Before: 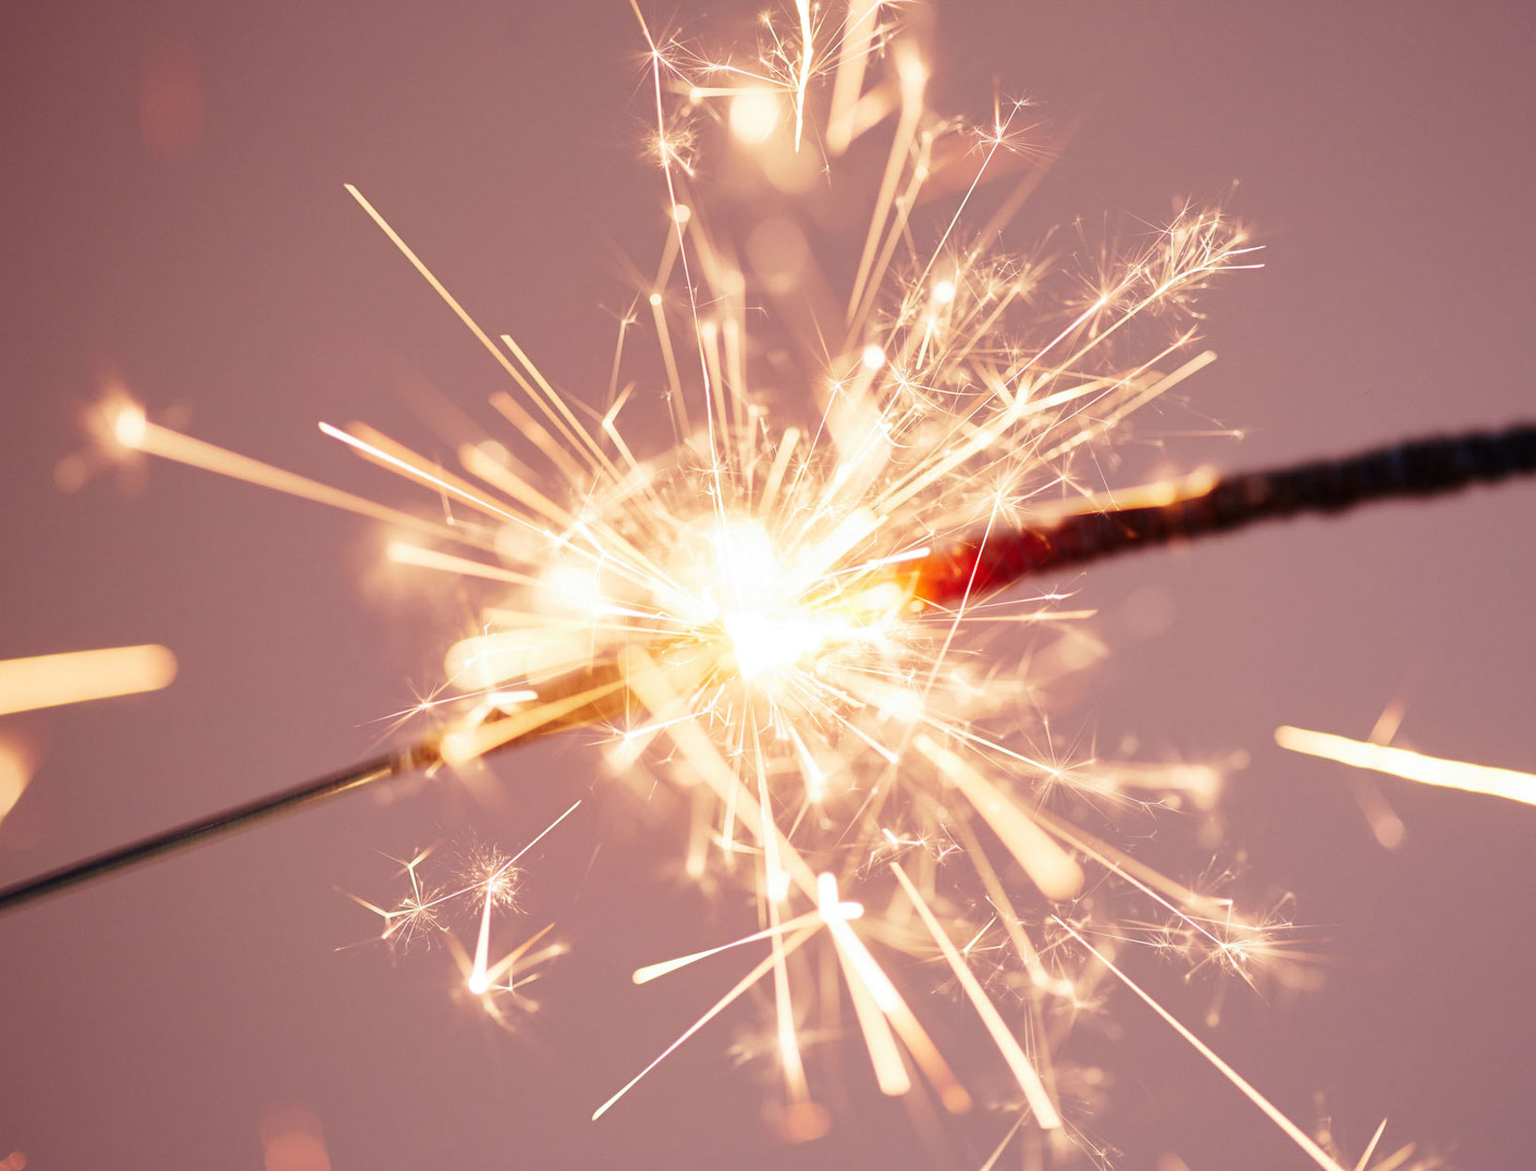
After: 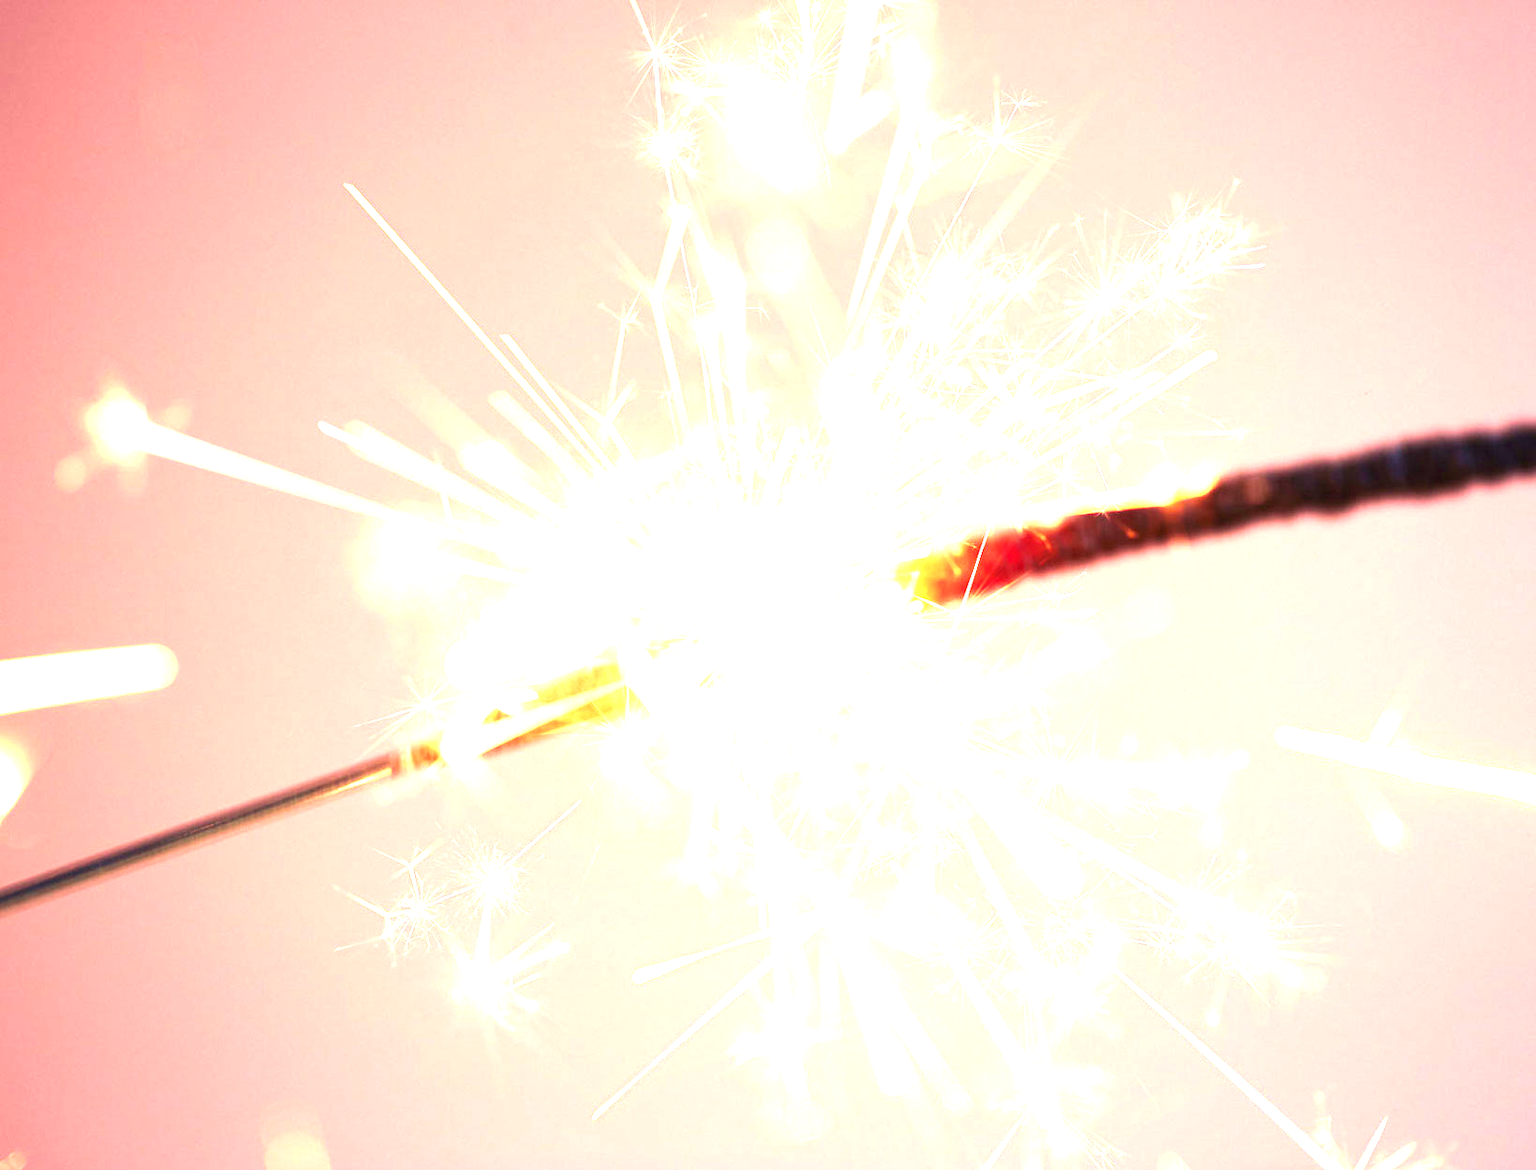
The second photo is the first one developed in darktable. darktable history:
exposure: exposure 2.001 EV, compensate exposure bias true, compensate highlight preservation false
color balance rgb: highlights gain › luminance 5.559%, highlights gain › chroma 2.524%, highlights gain › hue 88.59°, perceptual saturation grading › global saturation 0.746%
velvia: on, module defaults
